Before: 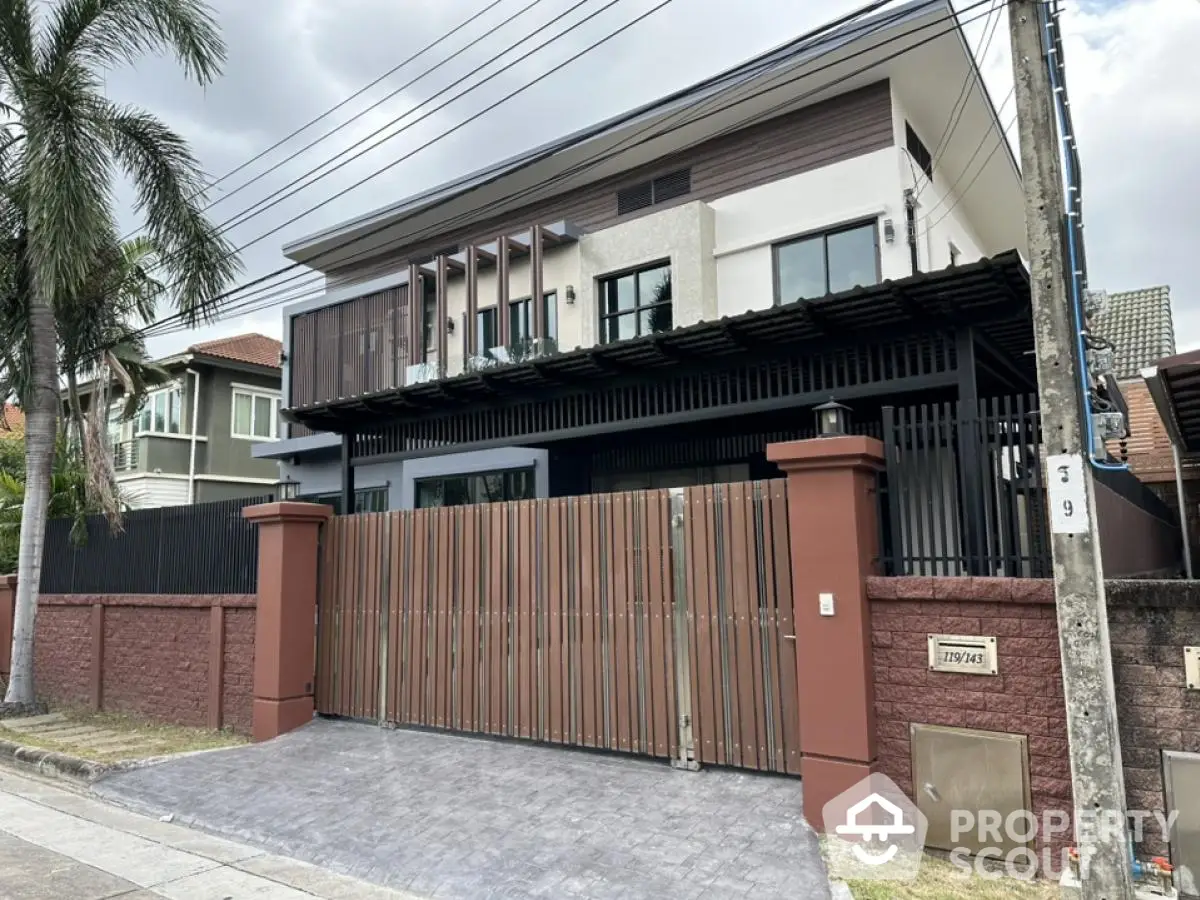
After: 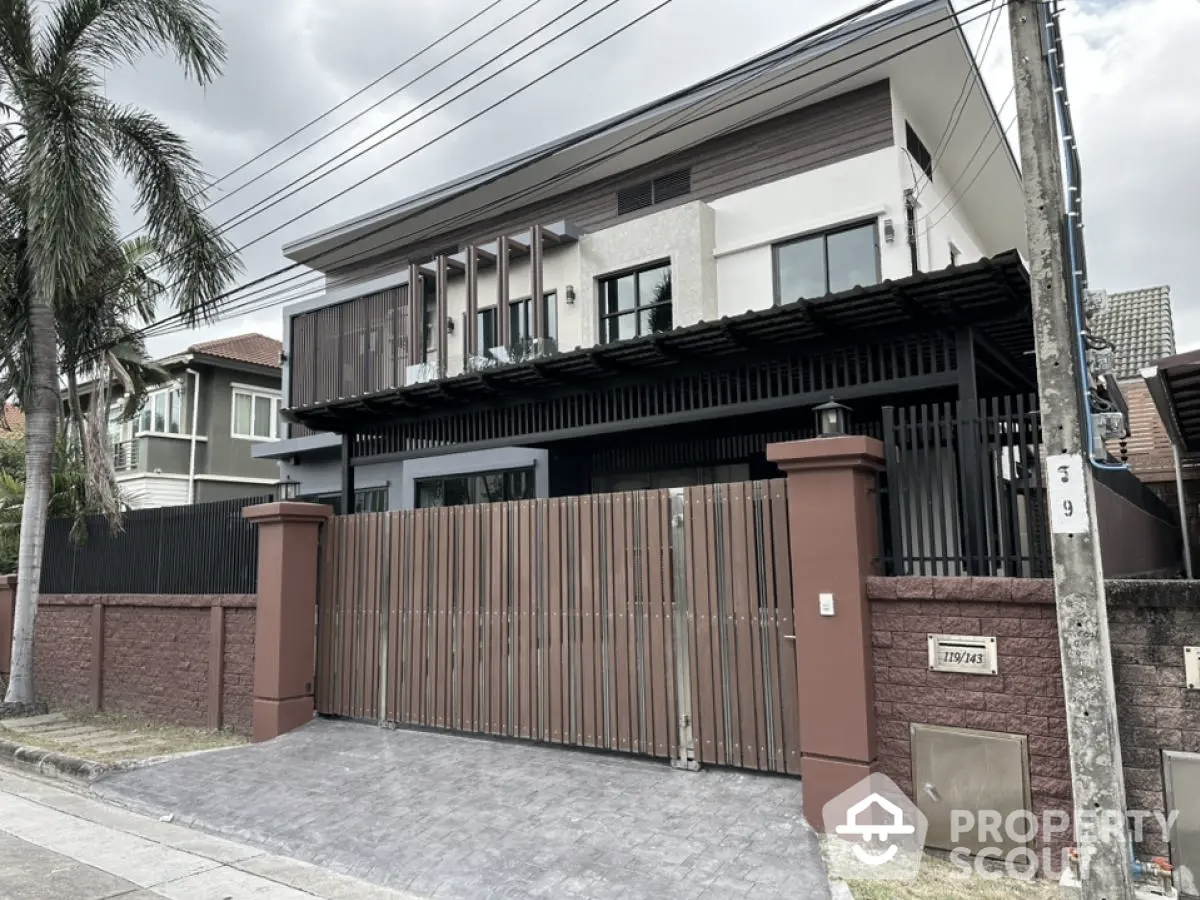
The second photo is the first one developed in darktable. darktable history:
color correction: highlights b* -0.057, saturation 0.612
